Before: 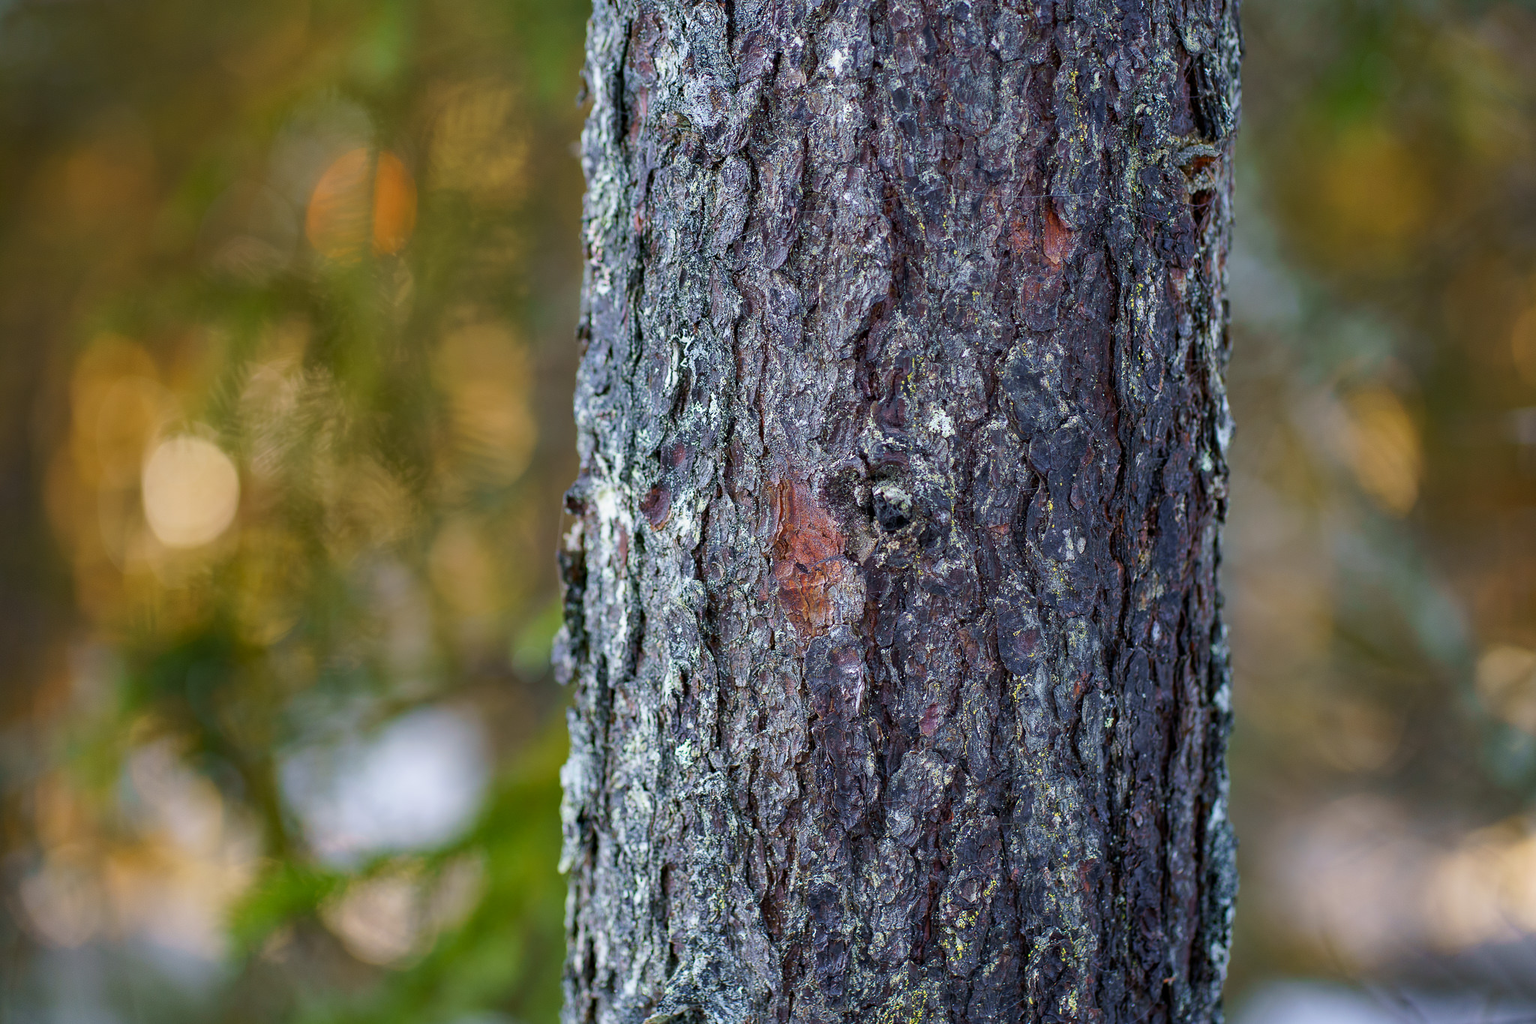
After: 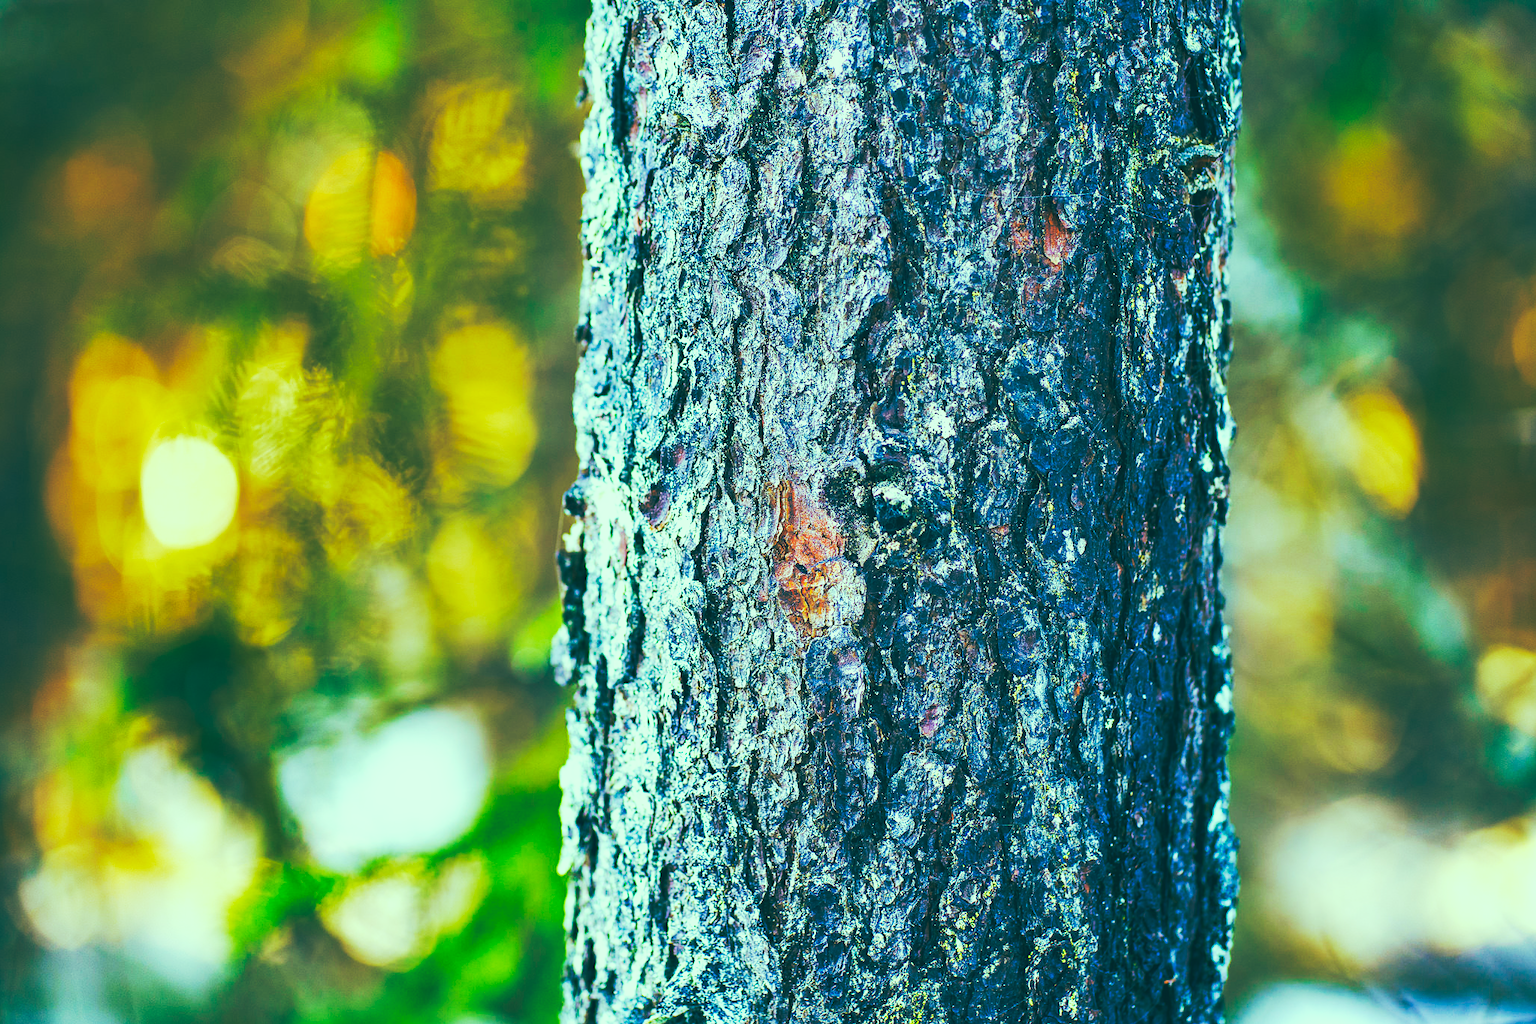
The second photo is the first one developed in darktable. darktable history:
crop and rotate: left 0.126%
base curve: curves: ch0 [(0, 0.015) (0.085, 0.116) (0.134, 0.298) (0.19, 0.545) (0.296, 0.764) (0.599, 0.982) (1, 1)], preserve colors none
color correction: highlights a* -20.08, highlights b* 9.8, shadows a* -20.4, shadows b* -10.76
